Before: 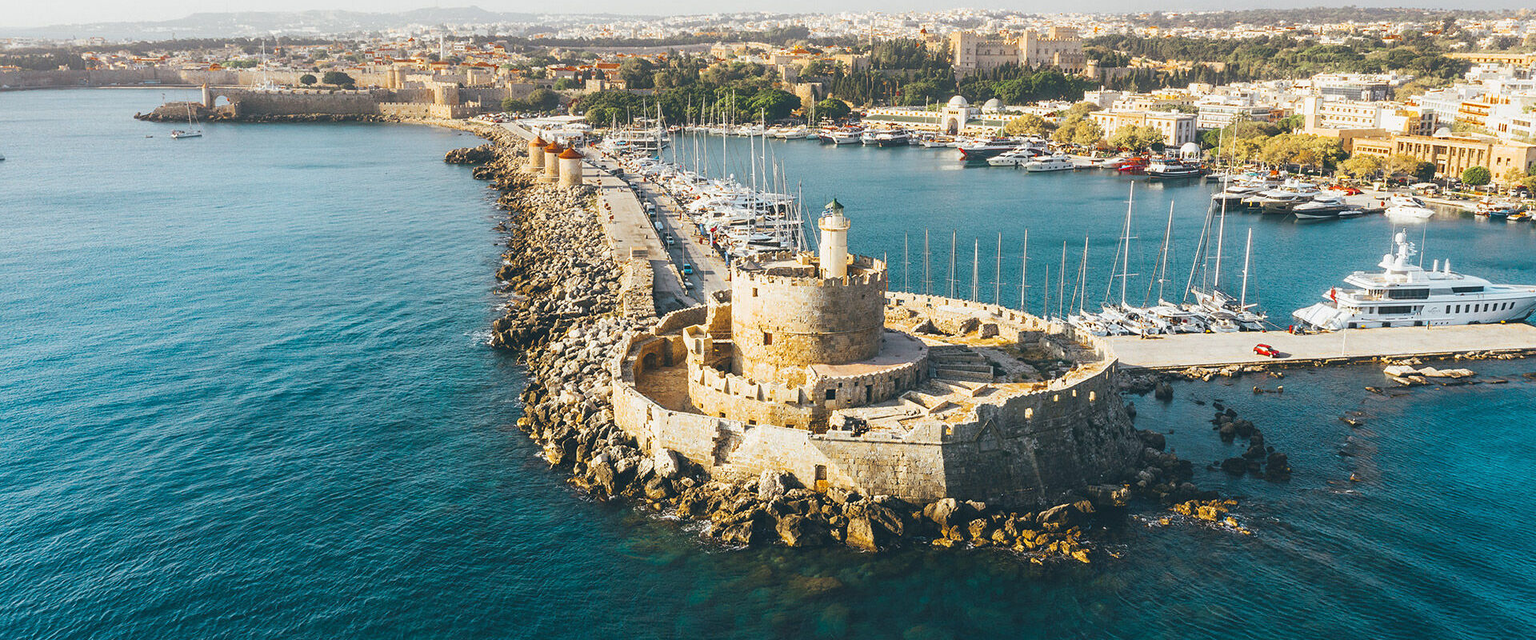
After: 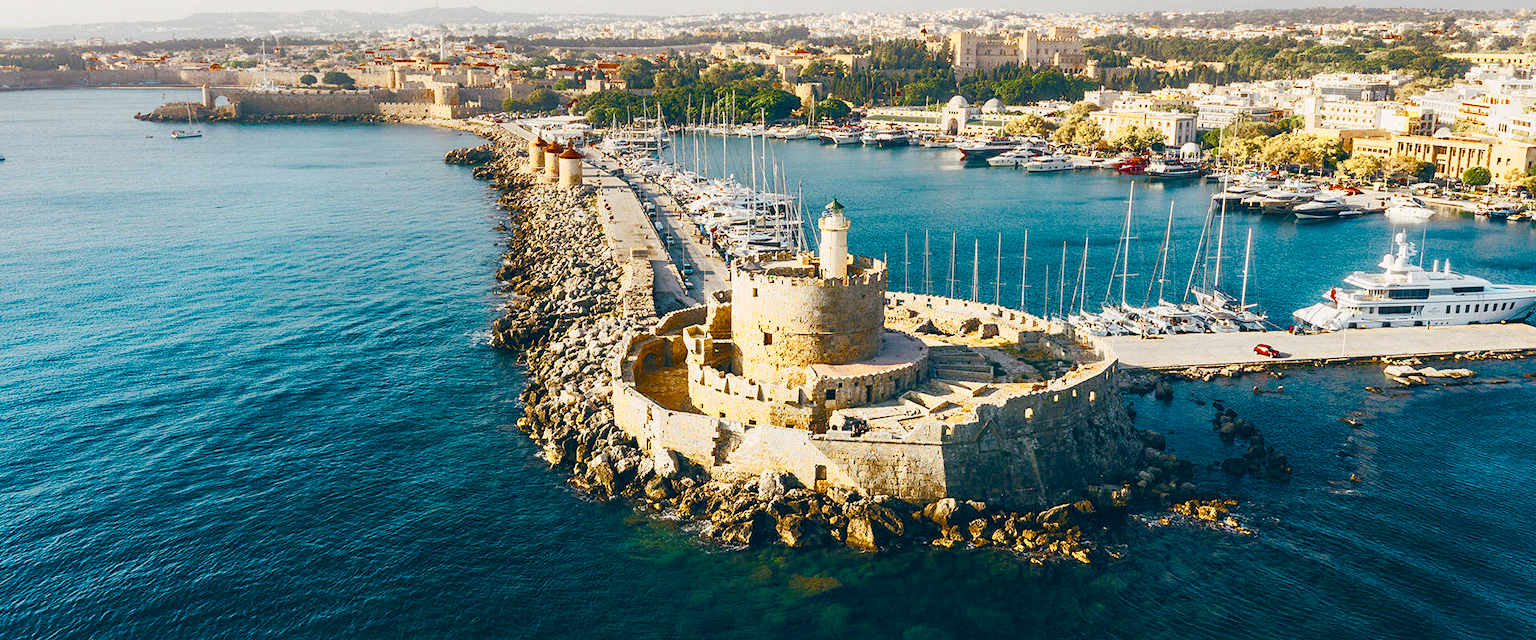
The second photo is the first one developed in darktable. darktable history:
color balance rgb: shadows lift › chroma 3.054%, shadows lift › hue 242.84°, highlights gain › chroma 1.006%, highlights gain › hue 60.28°, linear chroma grading › global chroma 15.06%, perceptual saturation grading › global saturation 0.751%, perceptual saturation grading › highlights -29.782%, perceptual saturation grading › mid-tones 30.107%, perceptual saturation grading › shadows 58.911%, global vibrance 16.522%, saturation formula JzAzBz (2021)
